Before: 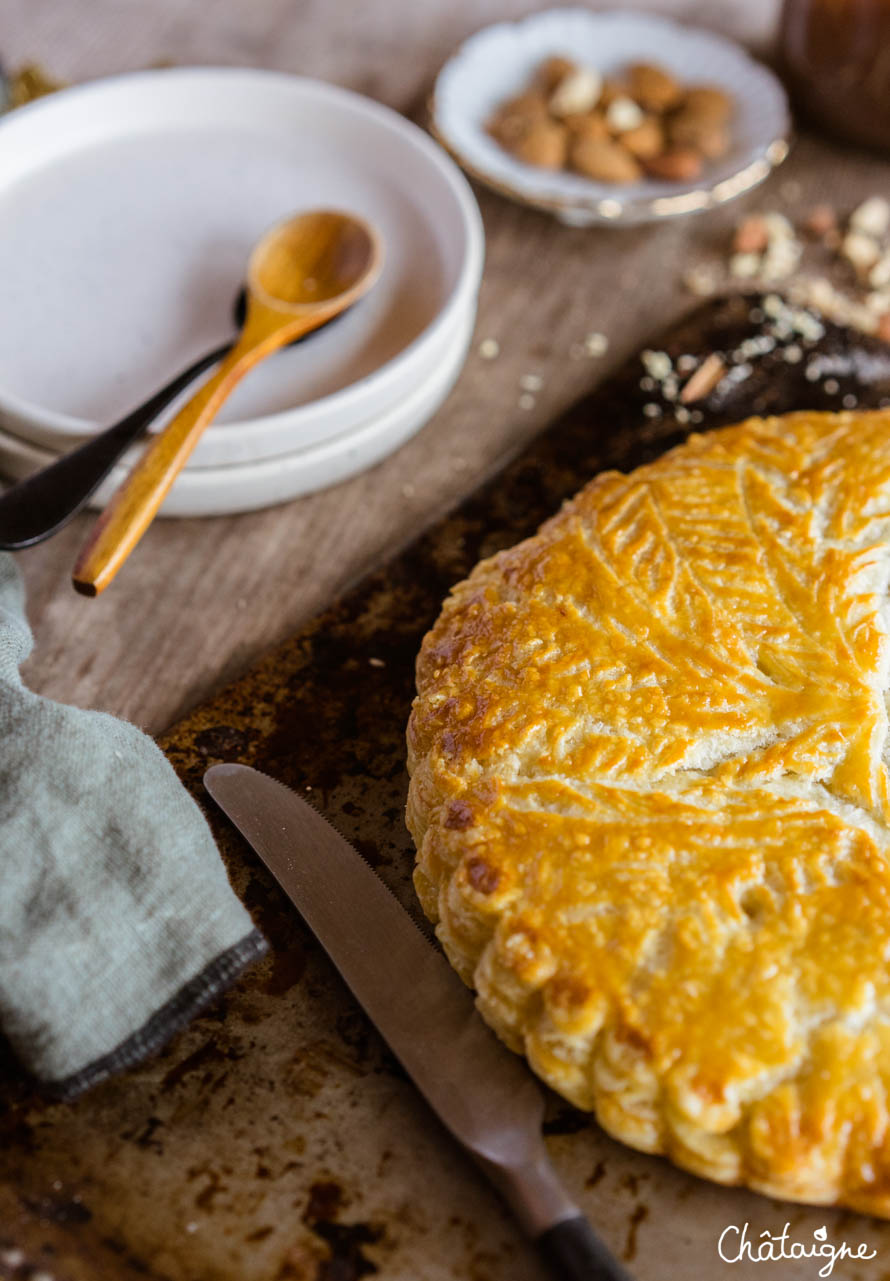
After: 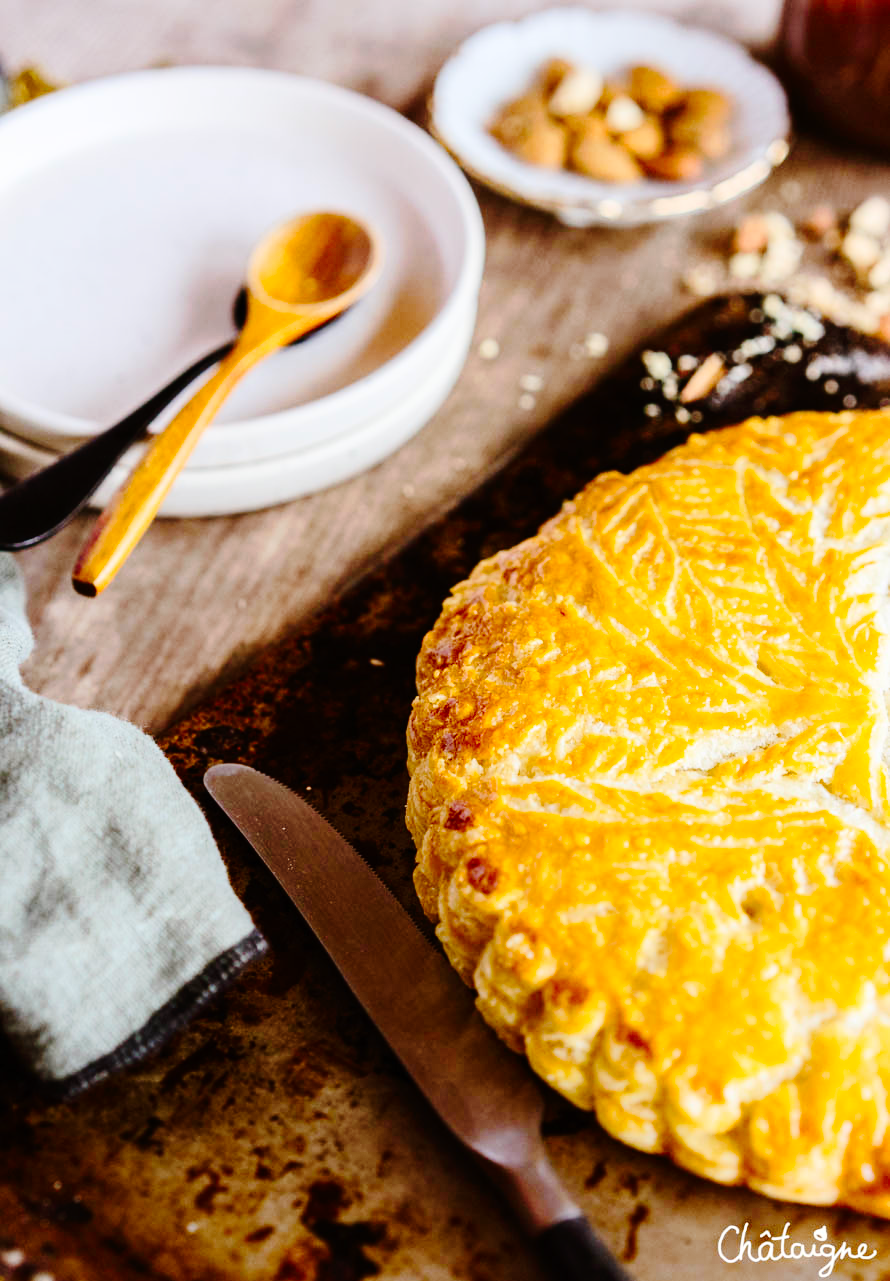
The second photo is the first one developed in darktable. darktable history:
contrast brightness saturation: contrast 0.23, brightness 0.1, saturation 0.29
tone curve: curves: ch0 [(0, 0) (0.003, 0.001) (0.011, 0.006) (0.025, 0.012) (0.044, 0.018) (0.069, 0.025) (0.1, 0.045) (0.136, 0.074) (0.177, 0.124) (0.224, 0.196) (0.277, 0.289) (0.335, 0.396) (0.399, 0.495) (0.468, 0.585) (0.543, 0.663) (0.623, 0.728) (0.709, 0.808) (0.801, 0.87) (0.898, 0.932) (1, 1)], preserve colors none
